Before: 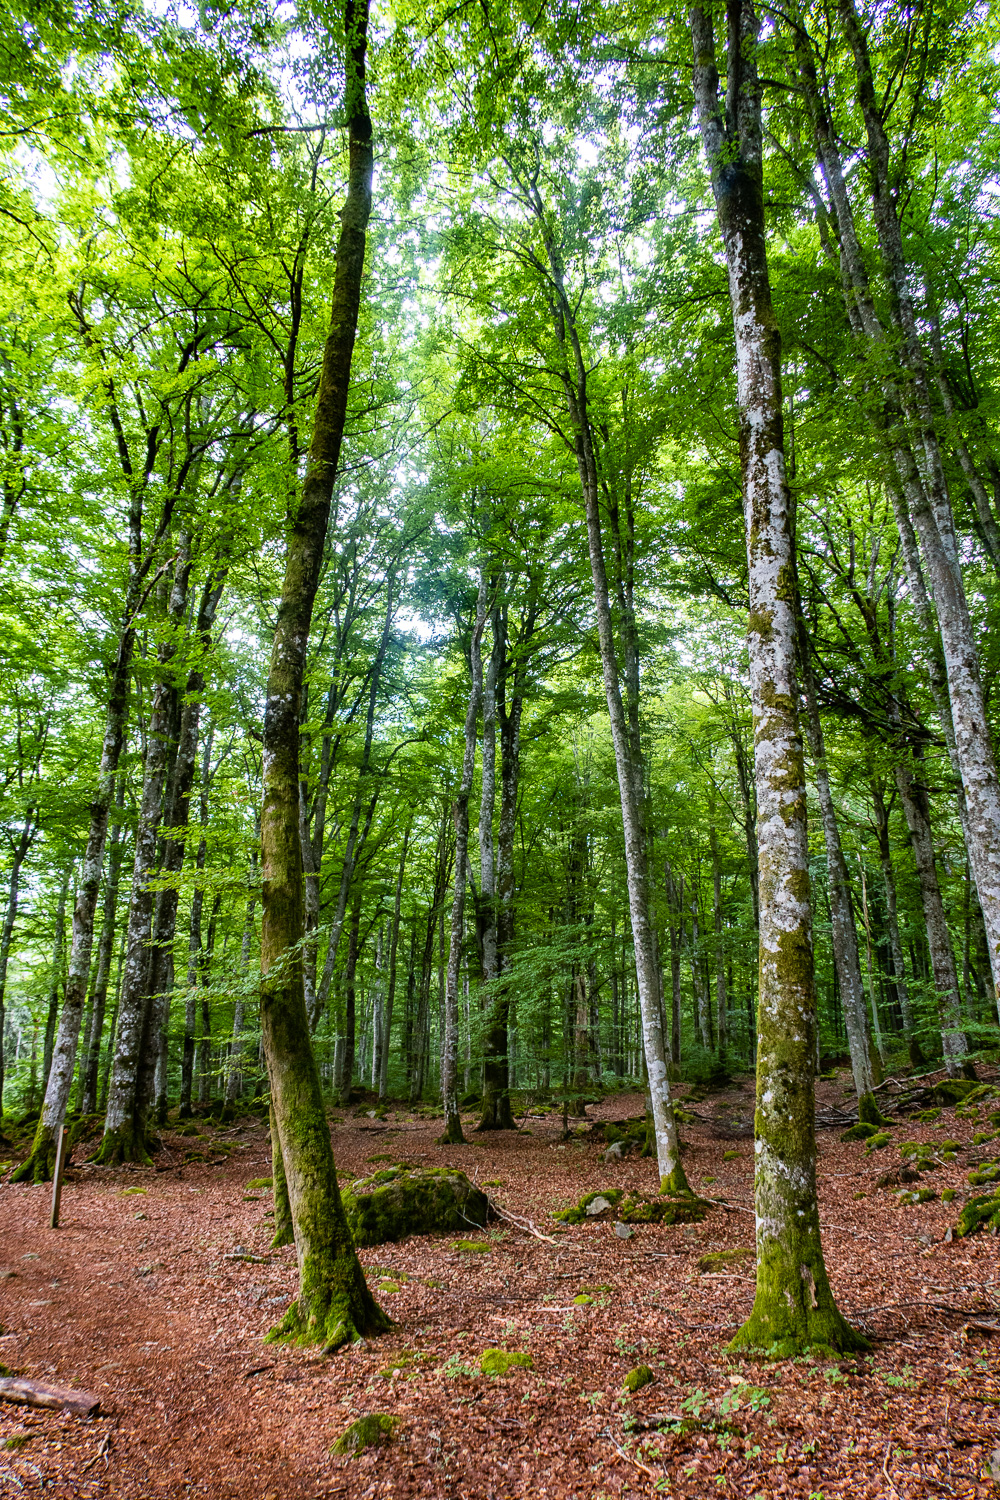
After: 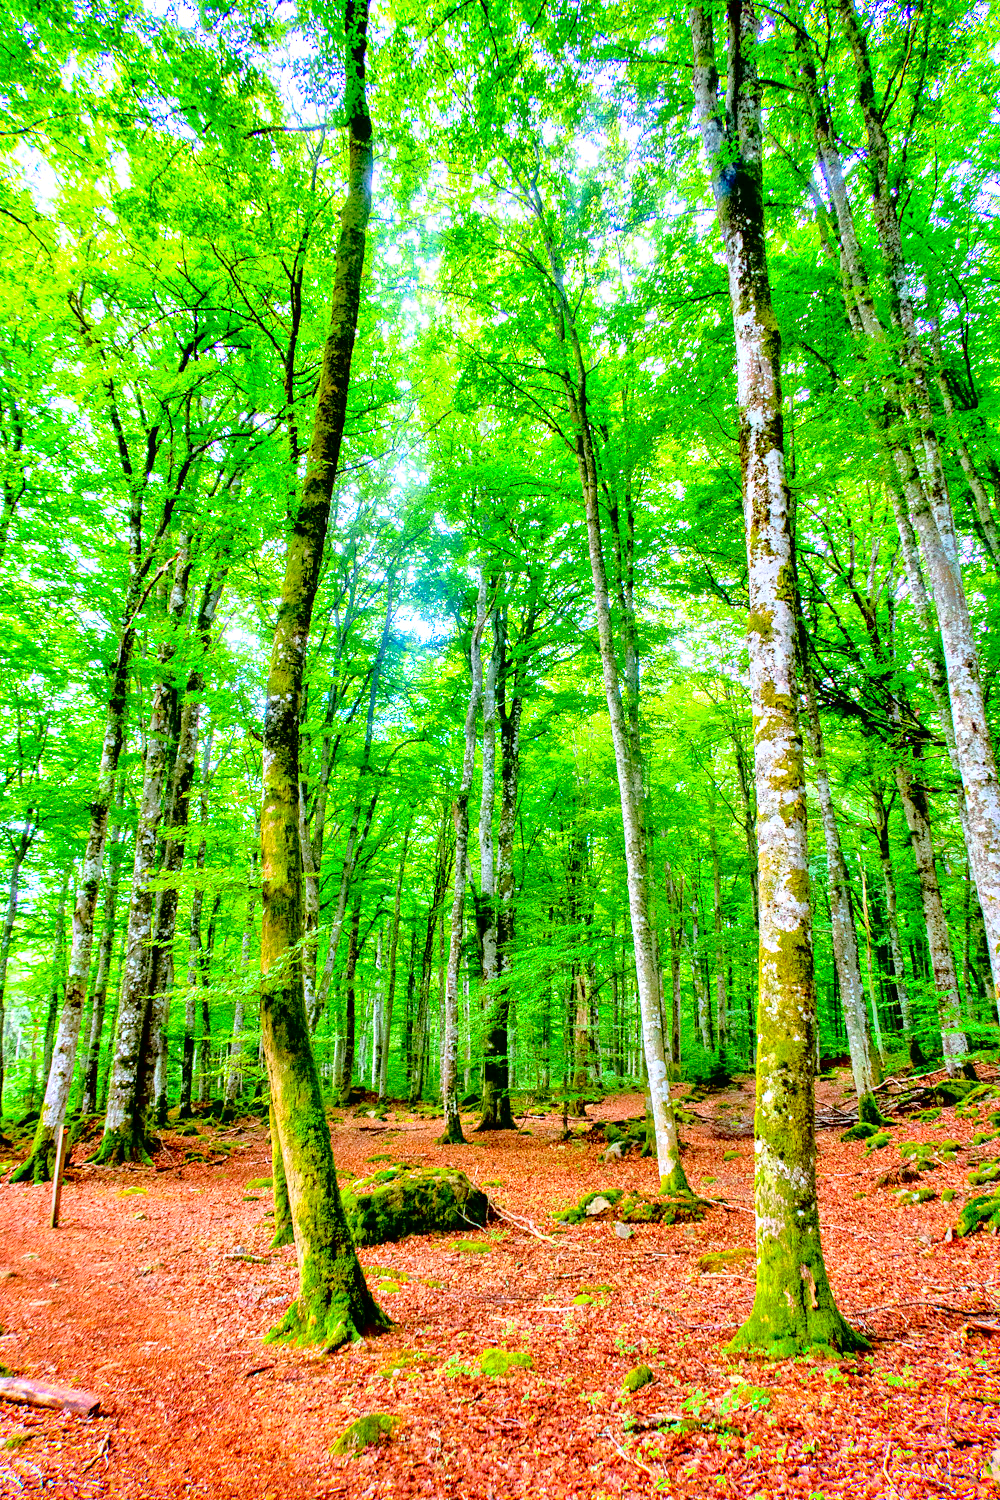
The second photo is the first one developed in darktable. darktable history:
exposure: black level correction 0.007, exposure 0.16 EV, compensate highlight preservation false
contrast brightness saturation: contrast 0.201, brightness 0.203, saturation 0.803
tone equalizer: -8 EV 2 EV, -7 EV 1.99 EV, -6 EV 1.99 EV, -5 EV 1.98 EV, -4 EV 1.98 EV, -3 EV 1.49 EV, -2 EV 0.984 EV, -1 EV 0.496 EV
